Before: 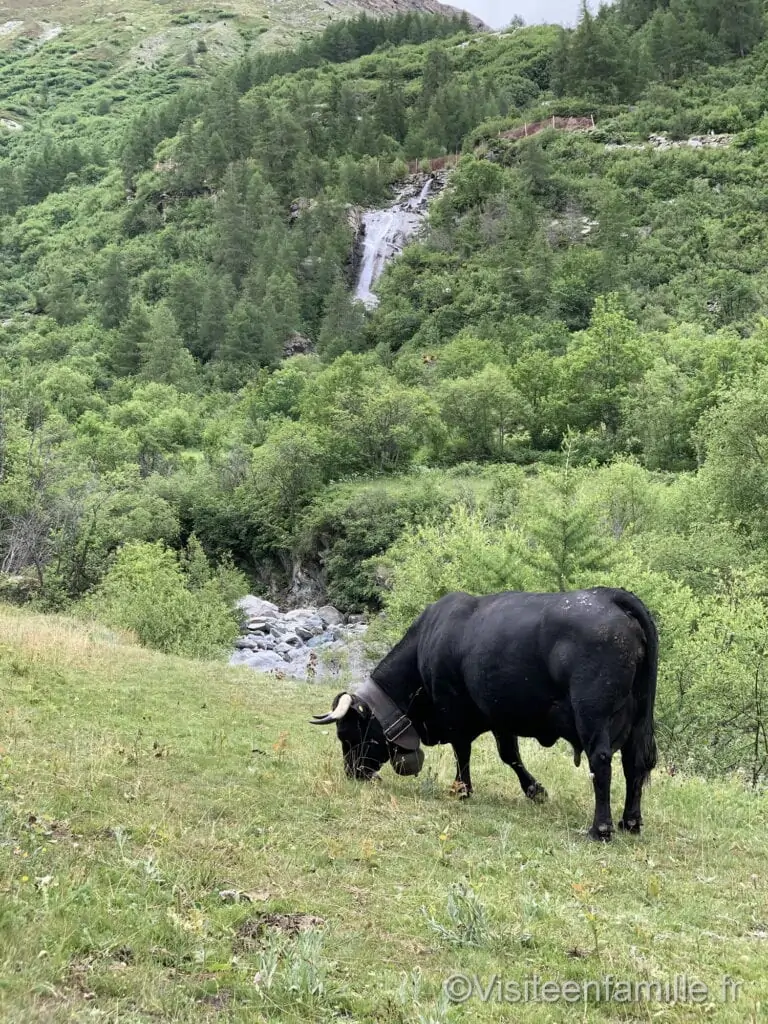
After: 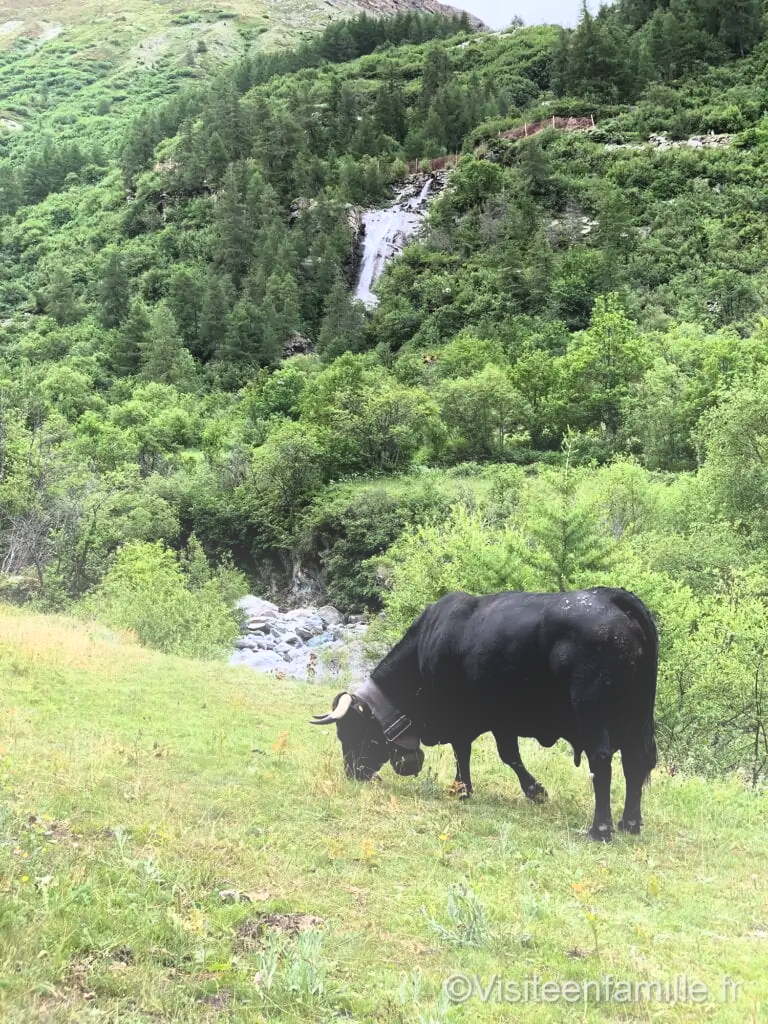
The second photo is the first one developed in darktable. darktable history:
exposure: black level correction 0.01, exposure 0.011 EV, compensate highlight preservation false
bloom: threshold 82.5%, strength 16.25%
tone curve: curves: ch0 [(0, 0) (0.042, 0.01) (0.223, 0.123) (0.59, 0.574) (0.802, 0.868) (1, 1)], color space Lab, linked channels, preserve colors none
